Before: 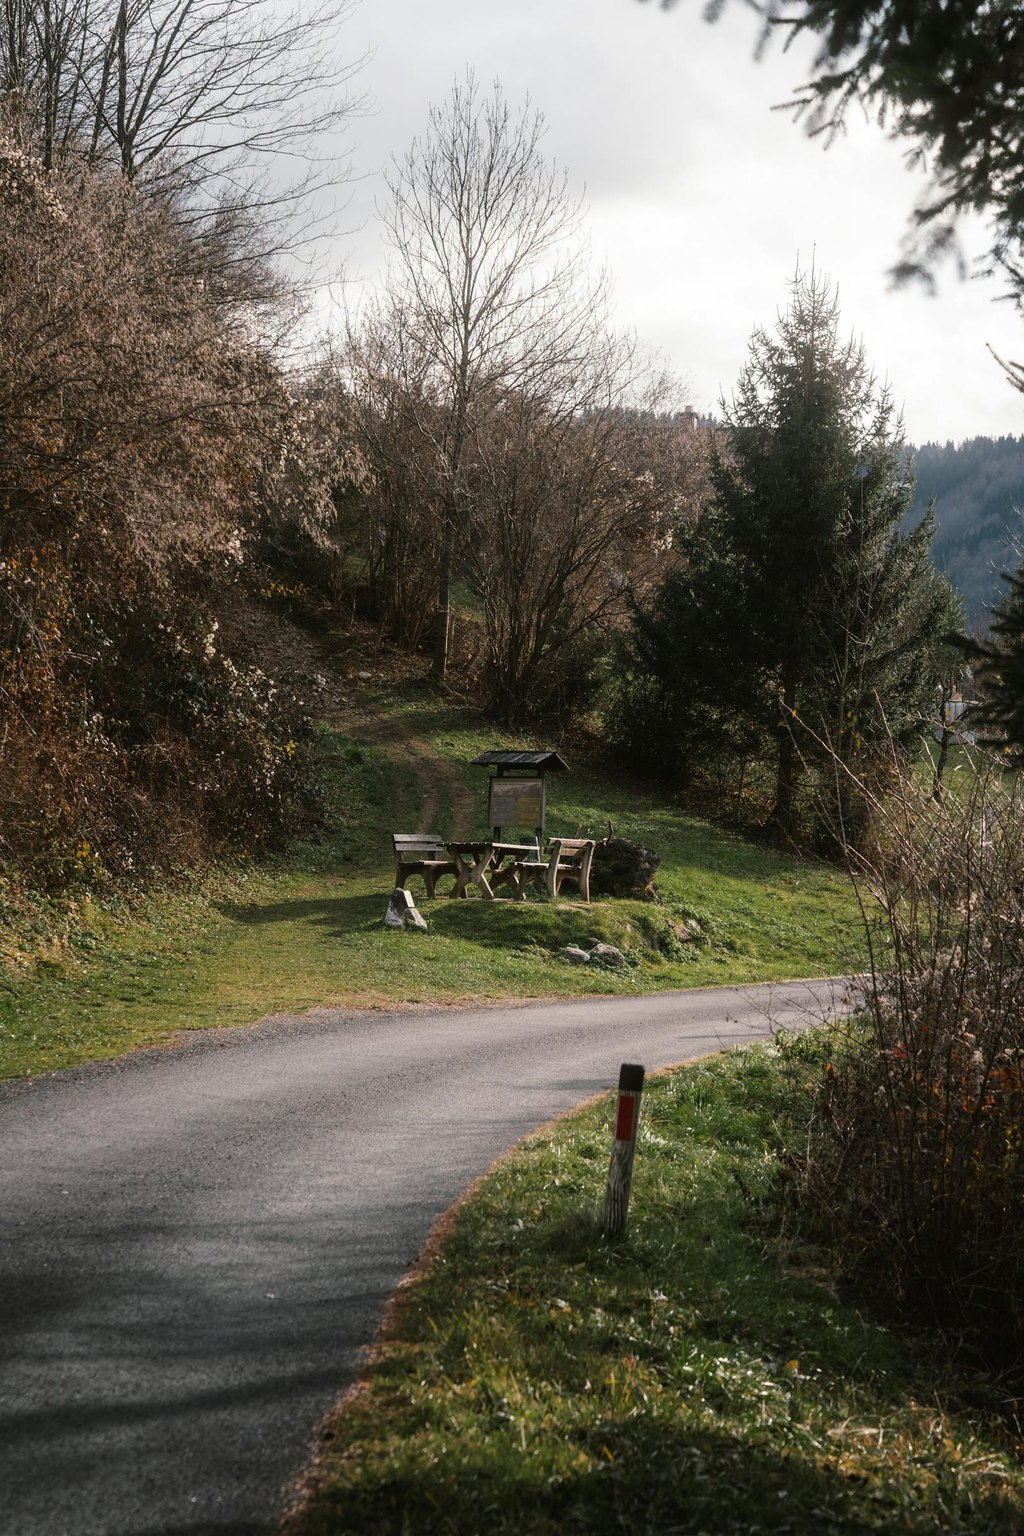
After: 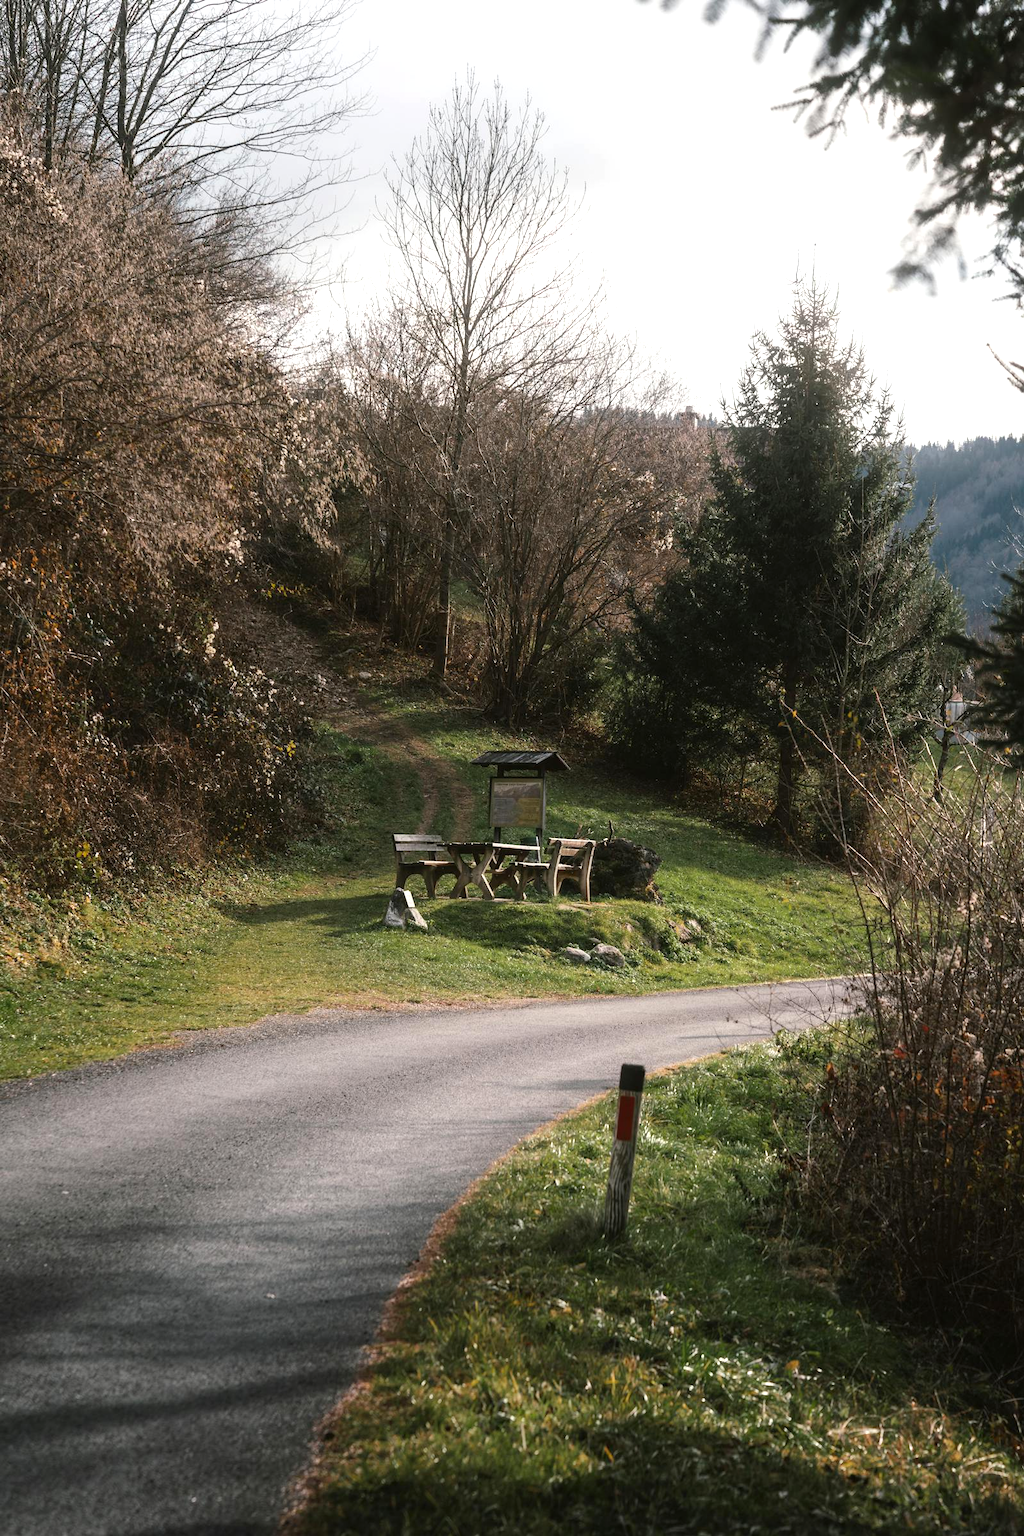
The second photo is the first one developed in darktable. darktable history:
exposure: exposure 0.408 EV, compensate highlight preservation false
